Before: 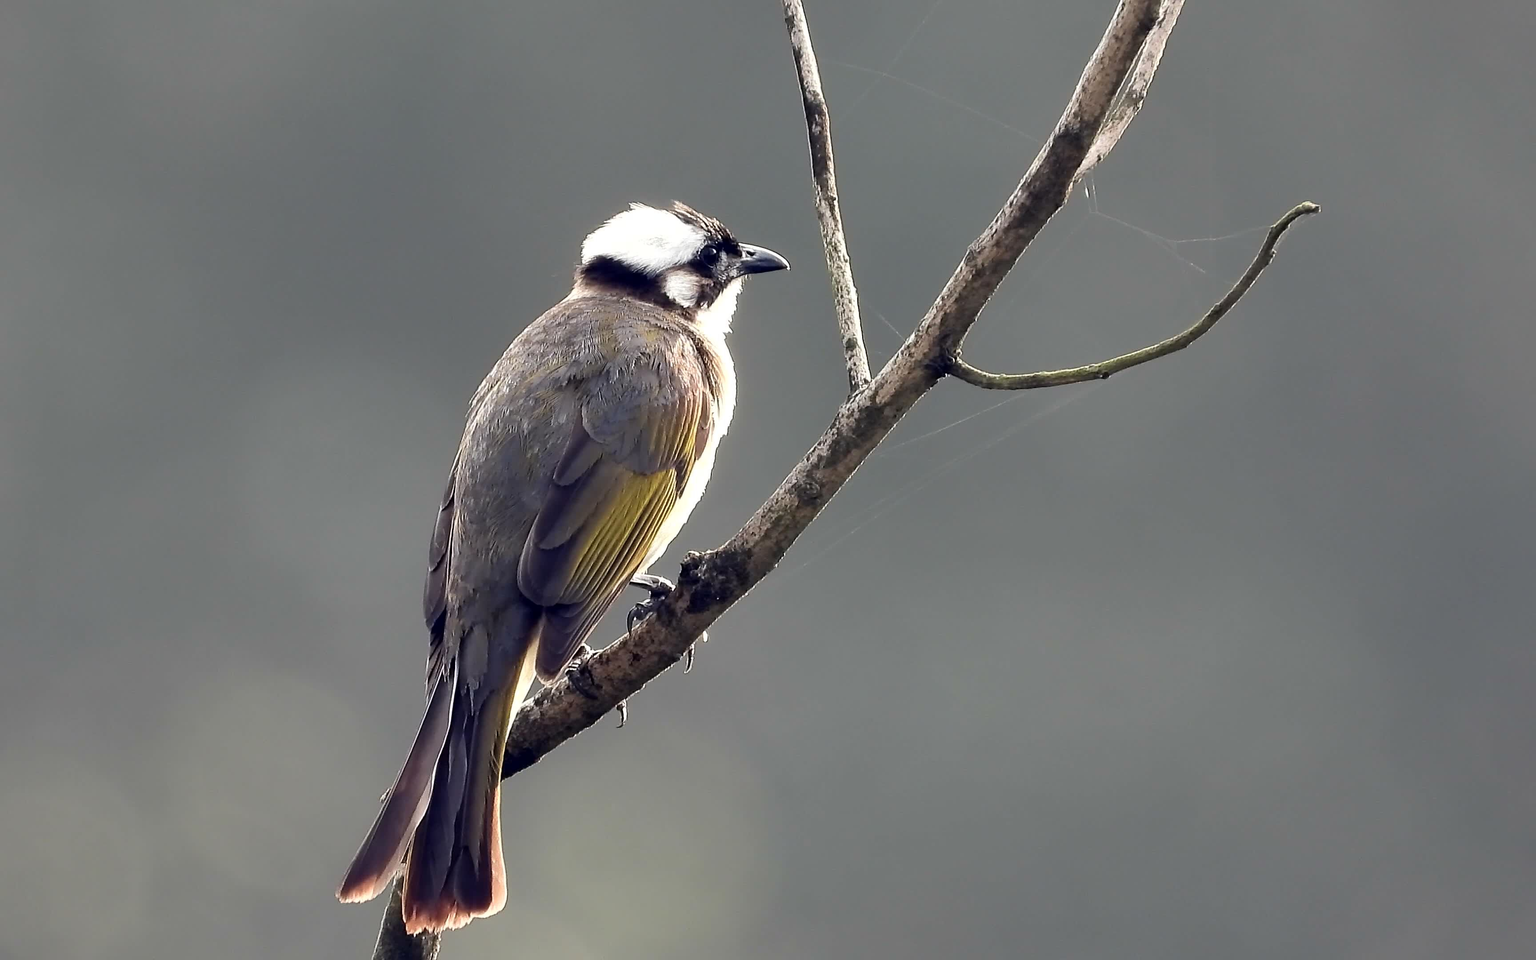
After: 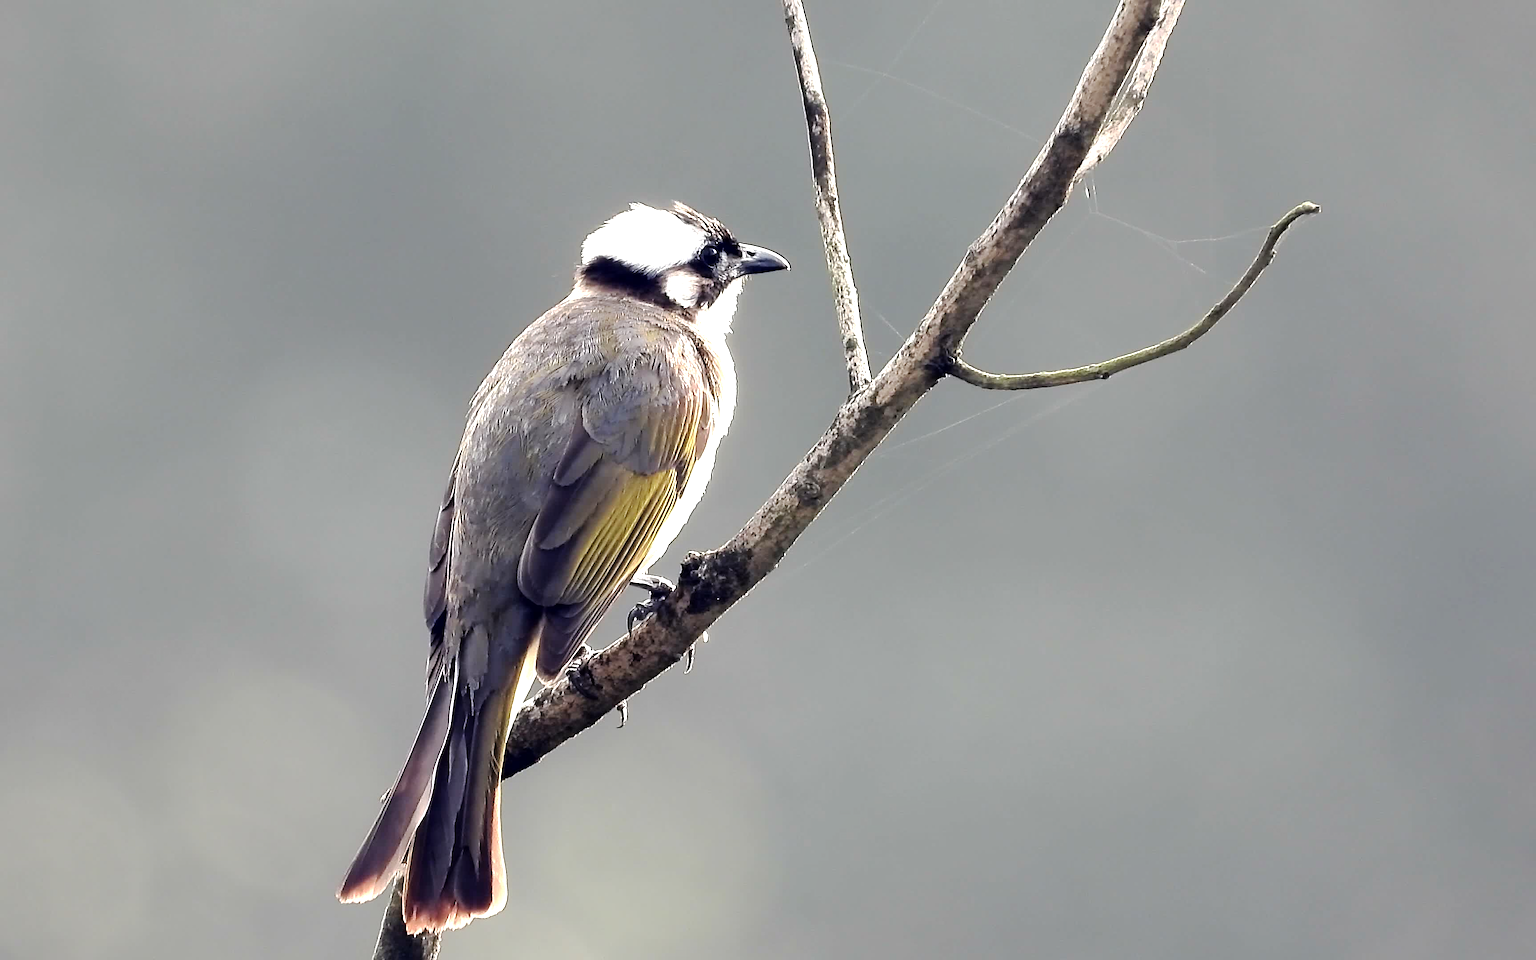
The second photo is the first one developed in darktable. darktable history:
tone equalizer: -8 EV -0.778 EV, -7 EV -0.722 EV, -6 EV -0.604 EV, -5 EV -0.397 EV, -3 EV 0.393 EV, -2 EV 0.6 EV, -1 EV 0.685 EV, +0 EV 0.72 EV
base curve: curves: ch0 [(0, 0) (0.262, 0.32) (0.722, 0.705) (1, 1)], preserve colors none
